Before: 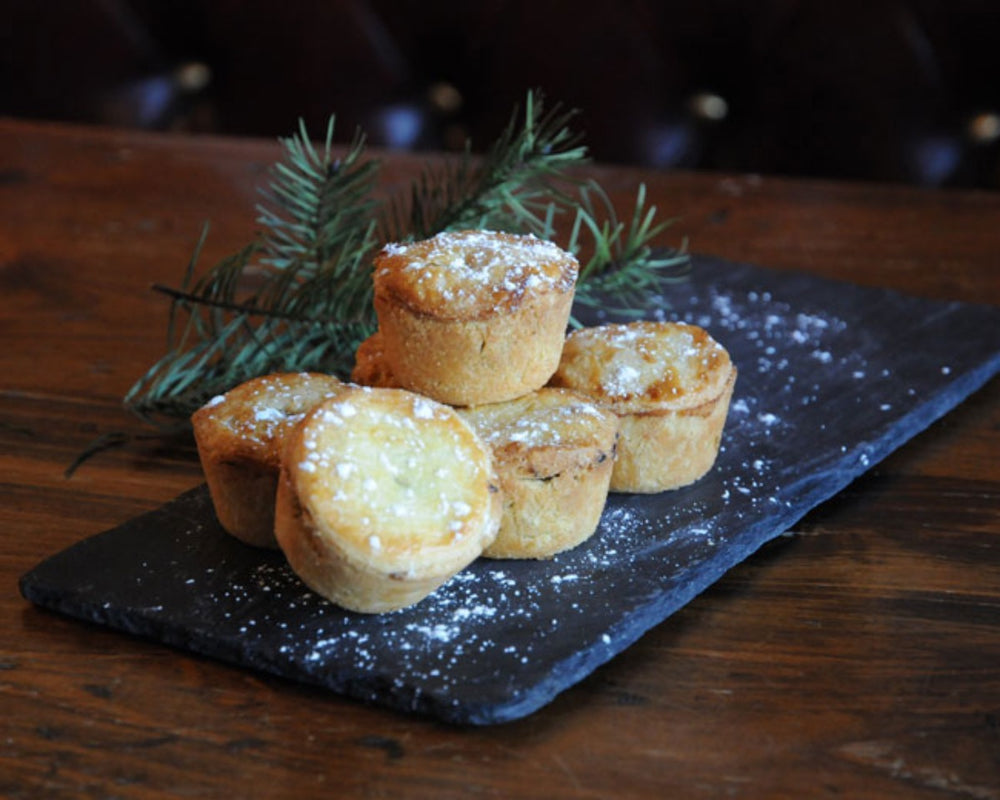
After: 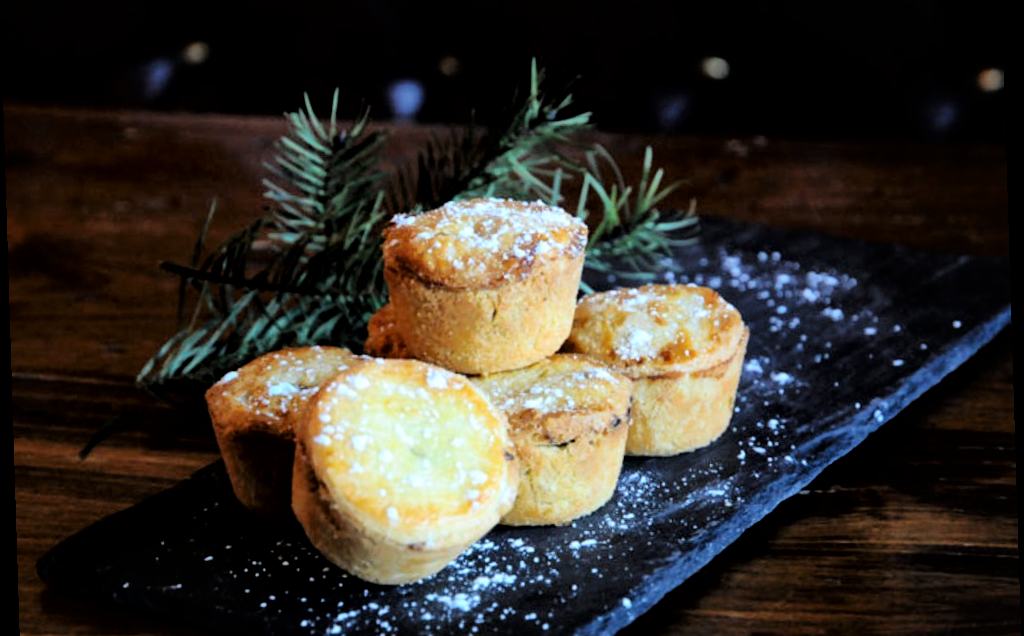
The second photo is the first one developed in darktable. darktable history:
contrast brightness saturation: contrast 0.28
shadows and highlights: shadows 40, highlights -60
tone curve: curves: ch0 [(0, 0) (0.082, 0.02) (0.129, 0.078) (0.275, 0.301) (0.67, 0.809) (1, 1)], color space Lab, linked channels, preserve colors none
rotate and perspective: rotation -1.77°, lens shift (horizontal) 0.004, automatic cropping off
local contrast: mode bilateral grid, contrast 25, coarseness 50, detail 123%, midtone range 0.2
crop: top 5.667%, bottom 17.637%
